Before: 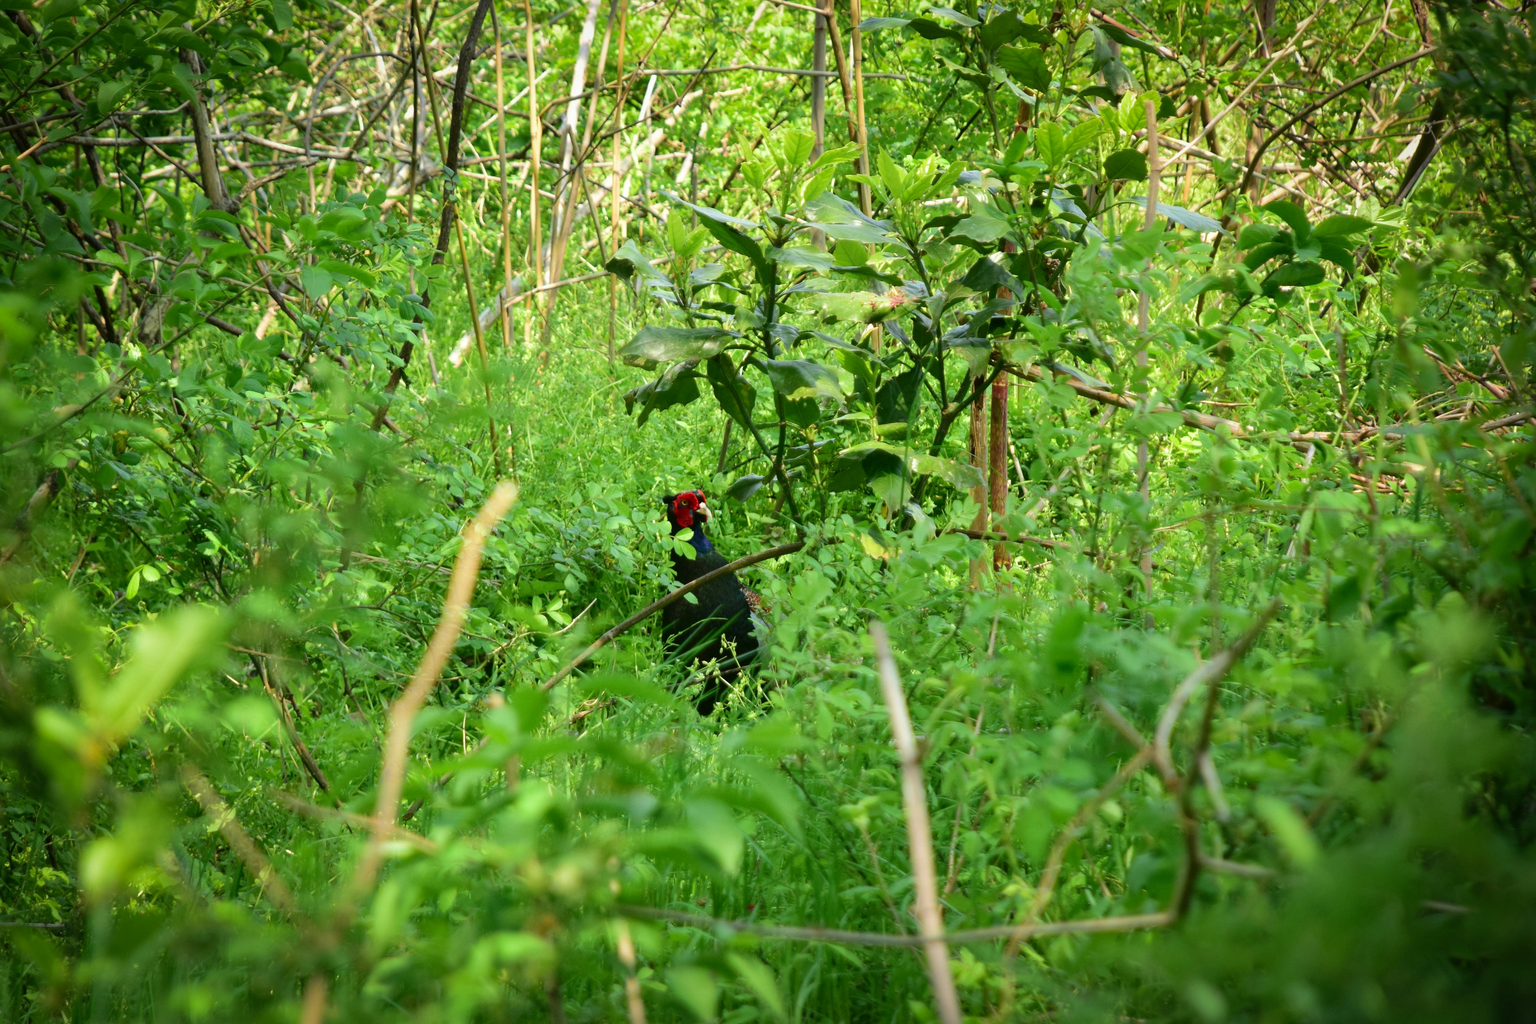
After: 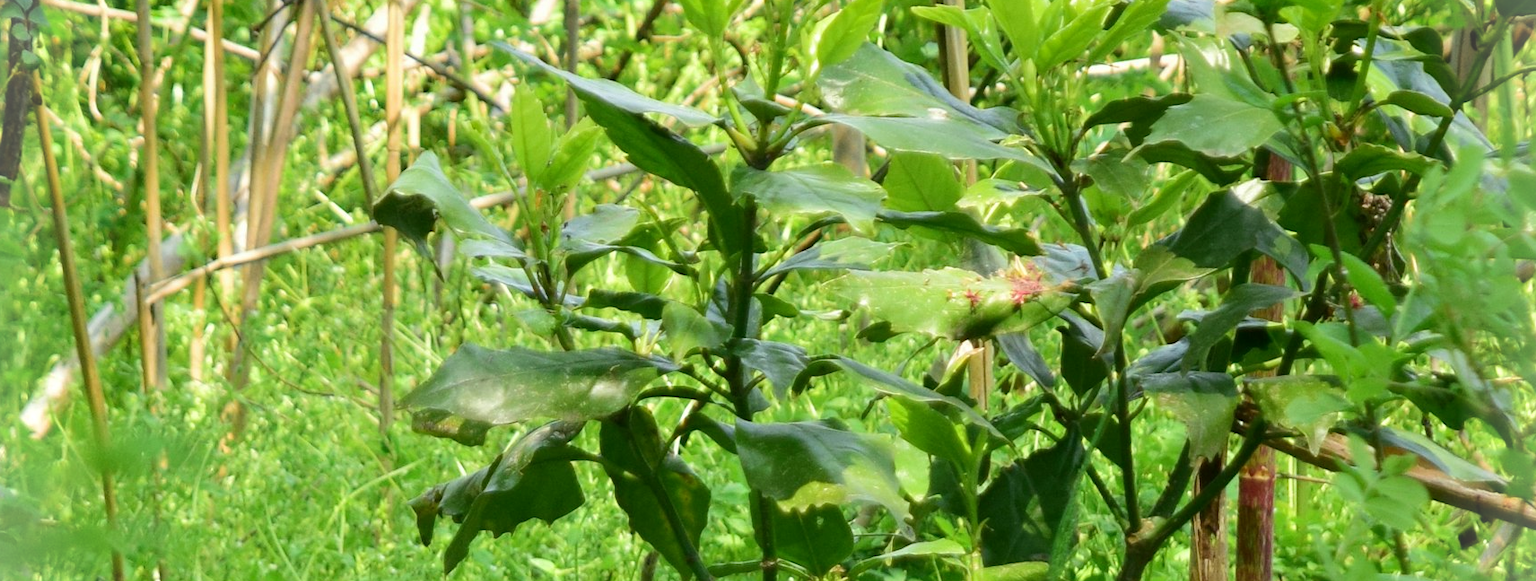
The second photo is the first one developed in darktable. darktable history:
vignetting: fall-off start 91.21%, brightness 0.296, saturation 0
crop: left 28.632%, top 16.81%, right 26.621%, bottom 57.592%
